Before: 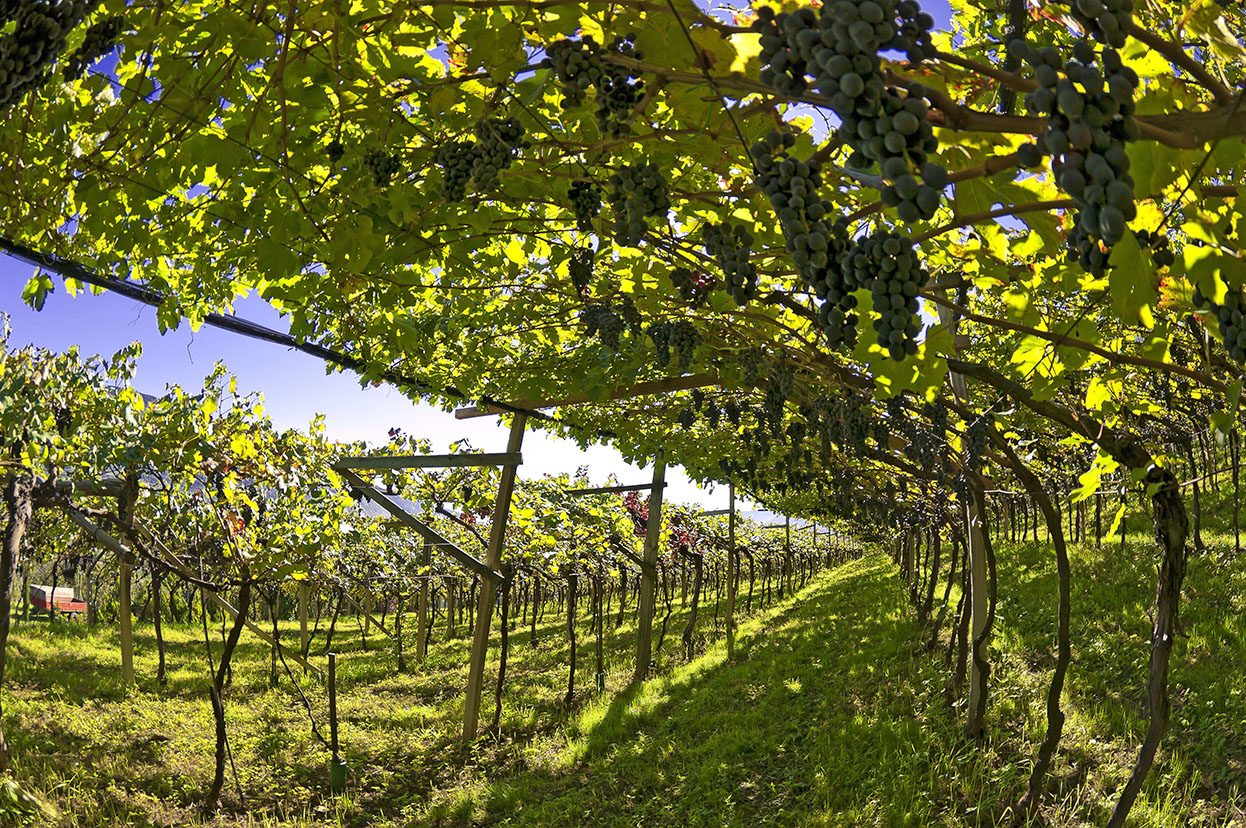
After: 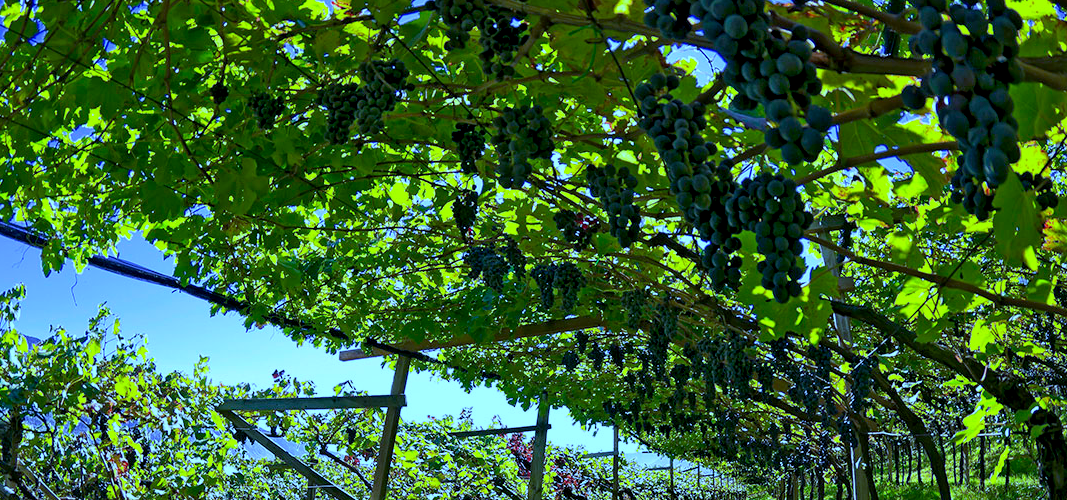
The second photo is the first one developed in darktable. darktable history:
white balance: red 0.766, blue 1.537
exposure: black level correction 0.005, exposure 0.001 EV, compensate highlight preservation false
tone equalizer: on, module defaults
crop and rotate: left 9.345%, top 7.22%, right 4.982%, bottom 32.331%
